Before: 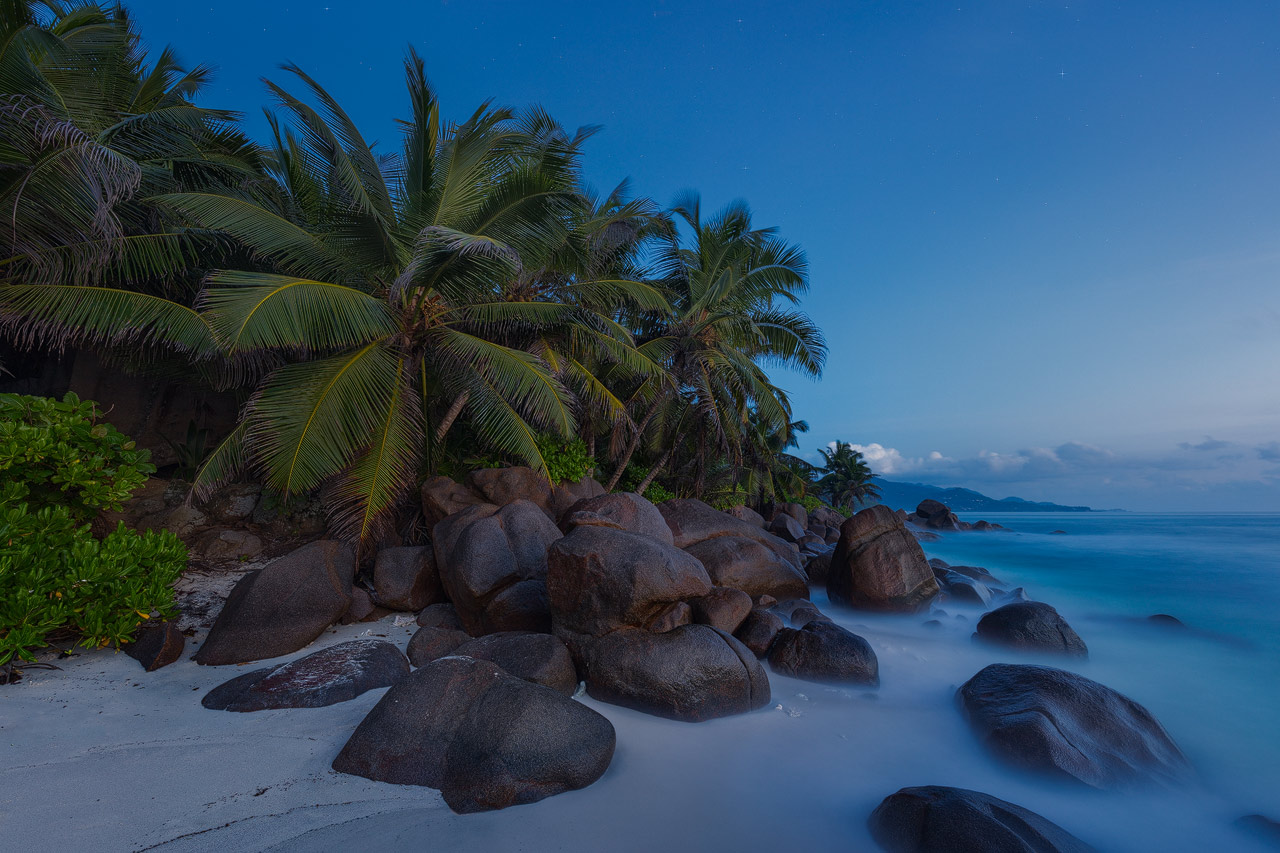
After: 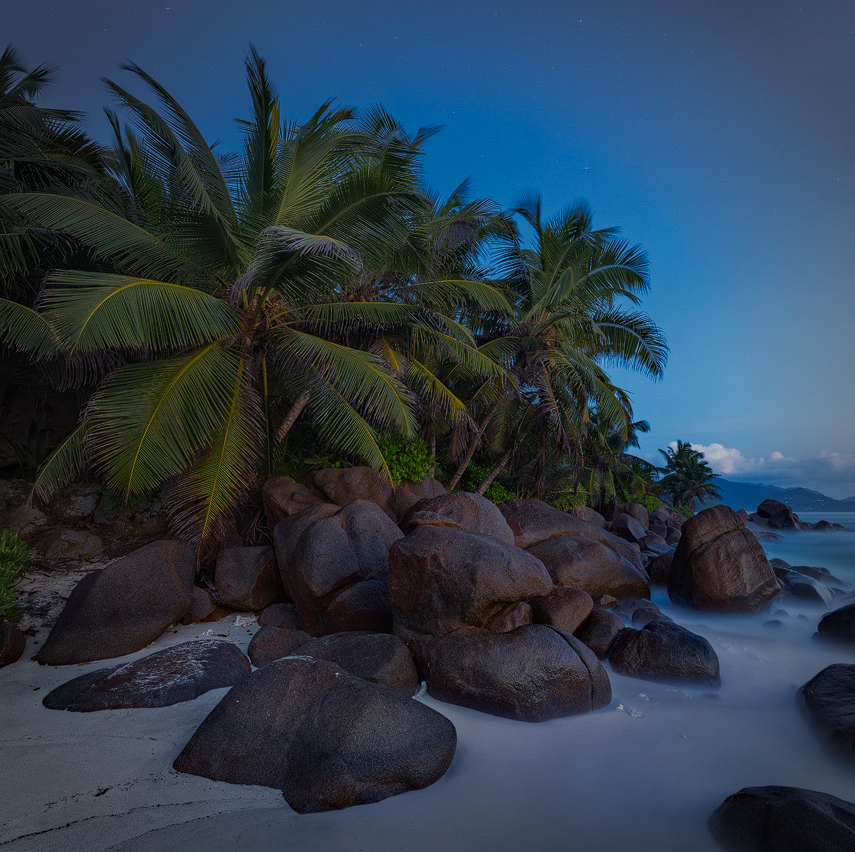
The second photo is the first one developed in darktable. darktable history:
vignetting: fall-off start 71.58%
crop and rotate: left 12.471%, right 20.689%
shadows and highlights: shadows -18.07, highlights -73.02
tone equalizer: edges refinement/feathering 500, mask exposure compensation -1.57 EV, preserve details no
haze removal: compatibility mode true, adaptive false
